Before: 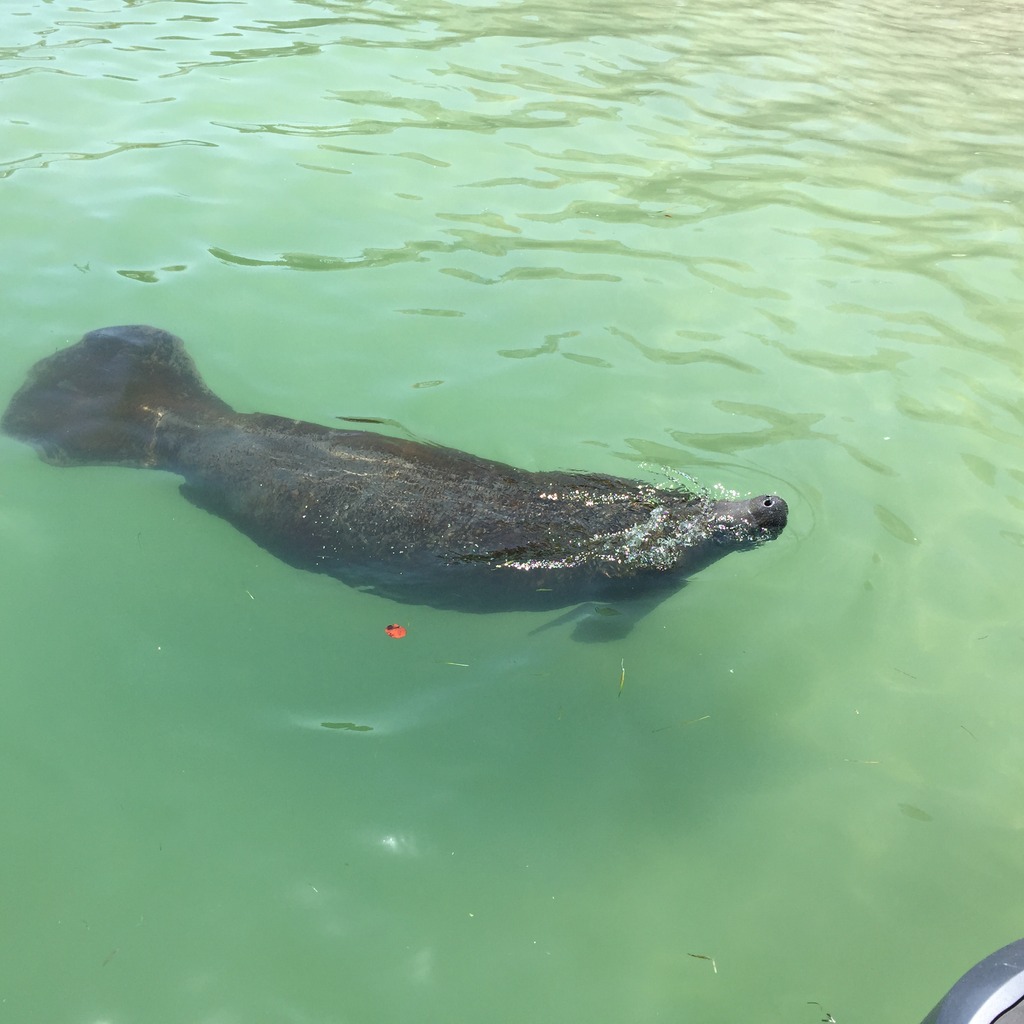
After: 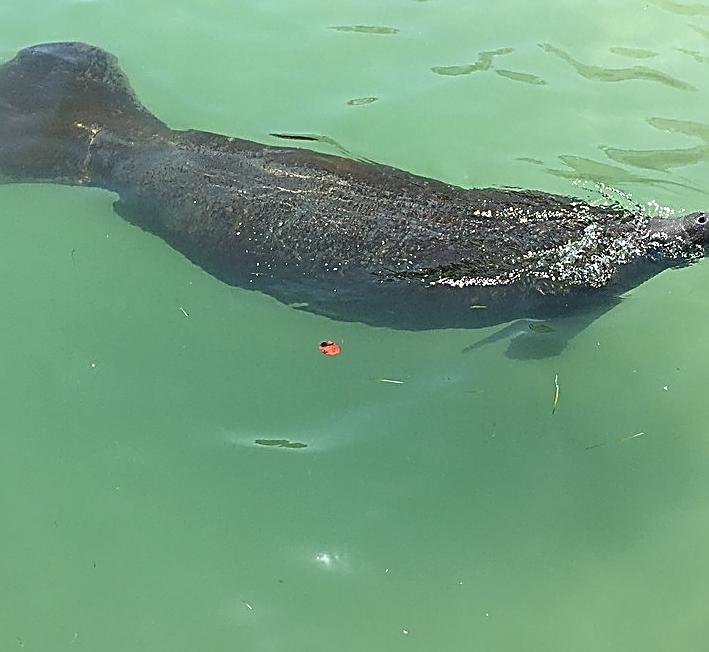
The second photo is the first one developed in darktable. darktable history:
sharpen: amount 1.861
crop: left 6.488%, top 27.668%, right 24.183%, bottom 8.656%
